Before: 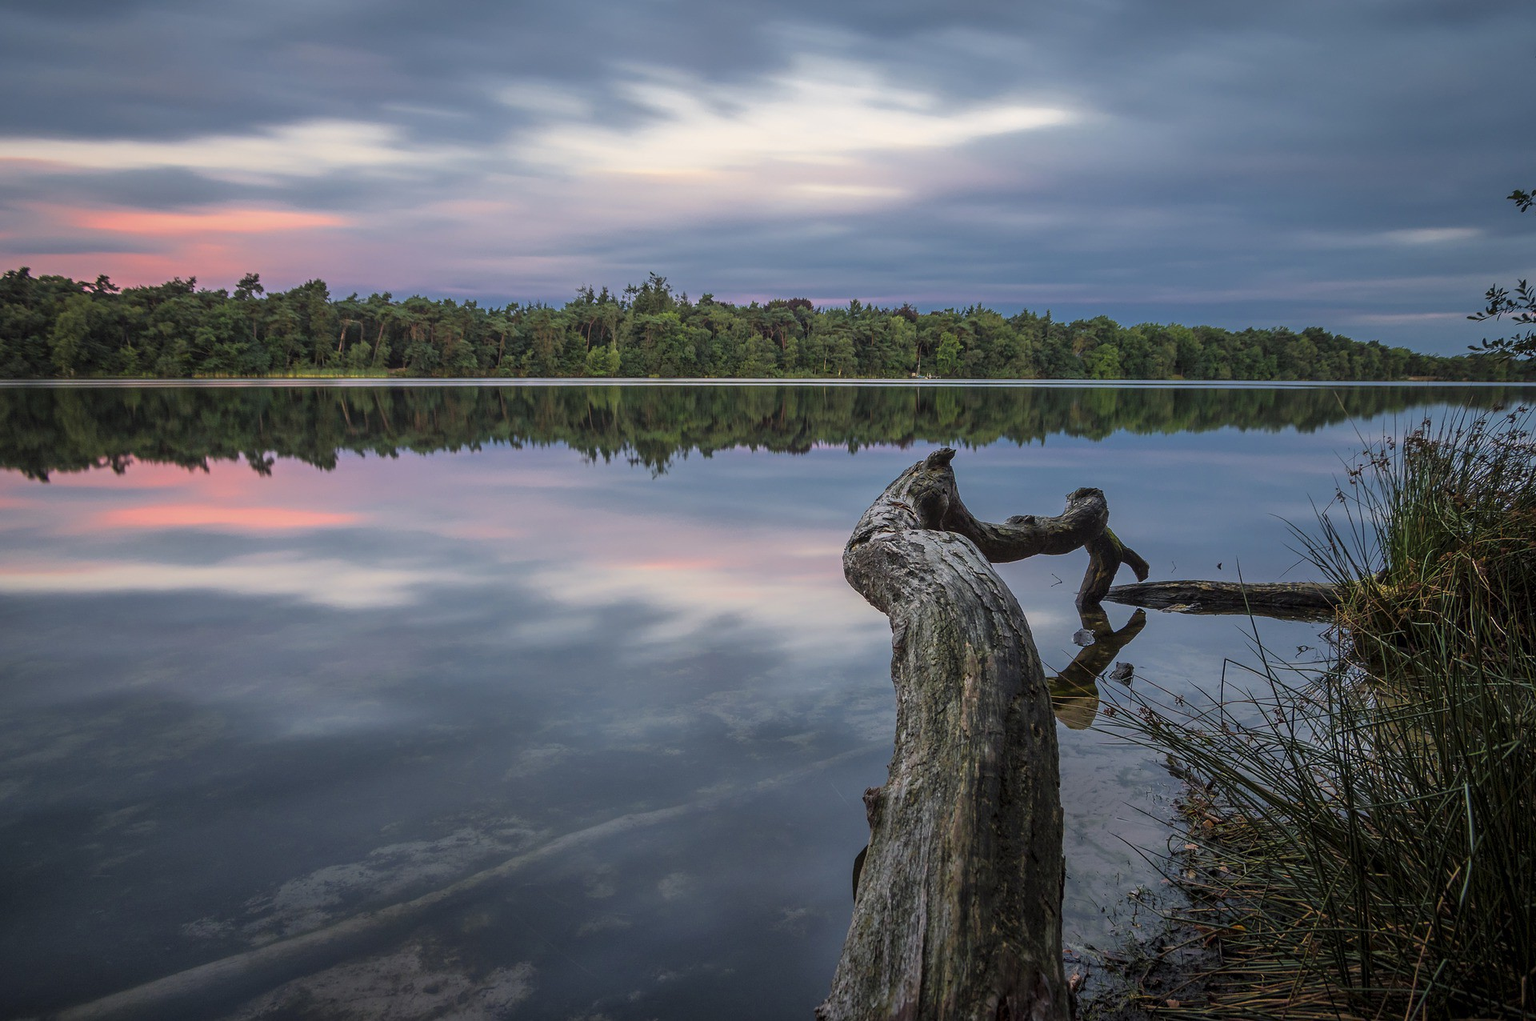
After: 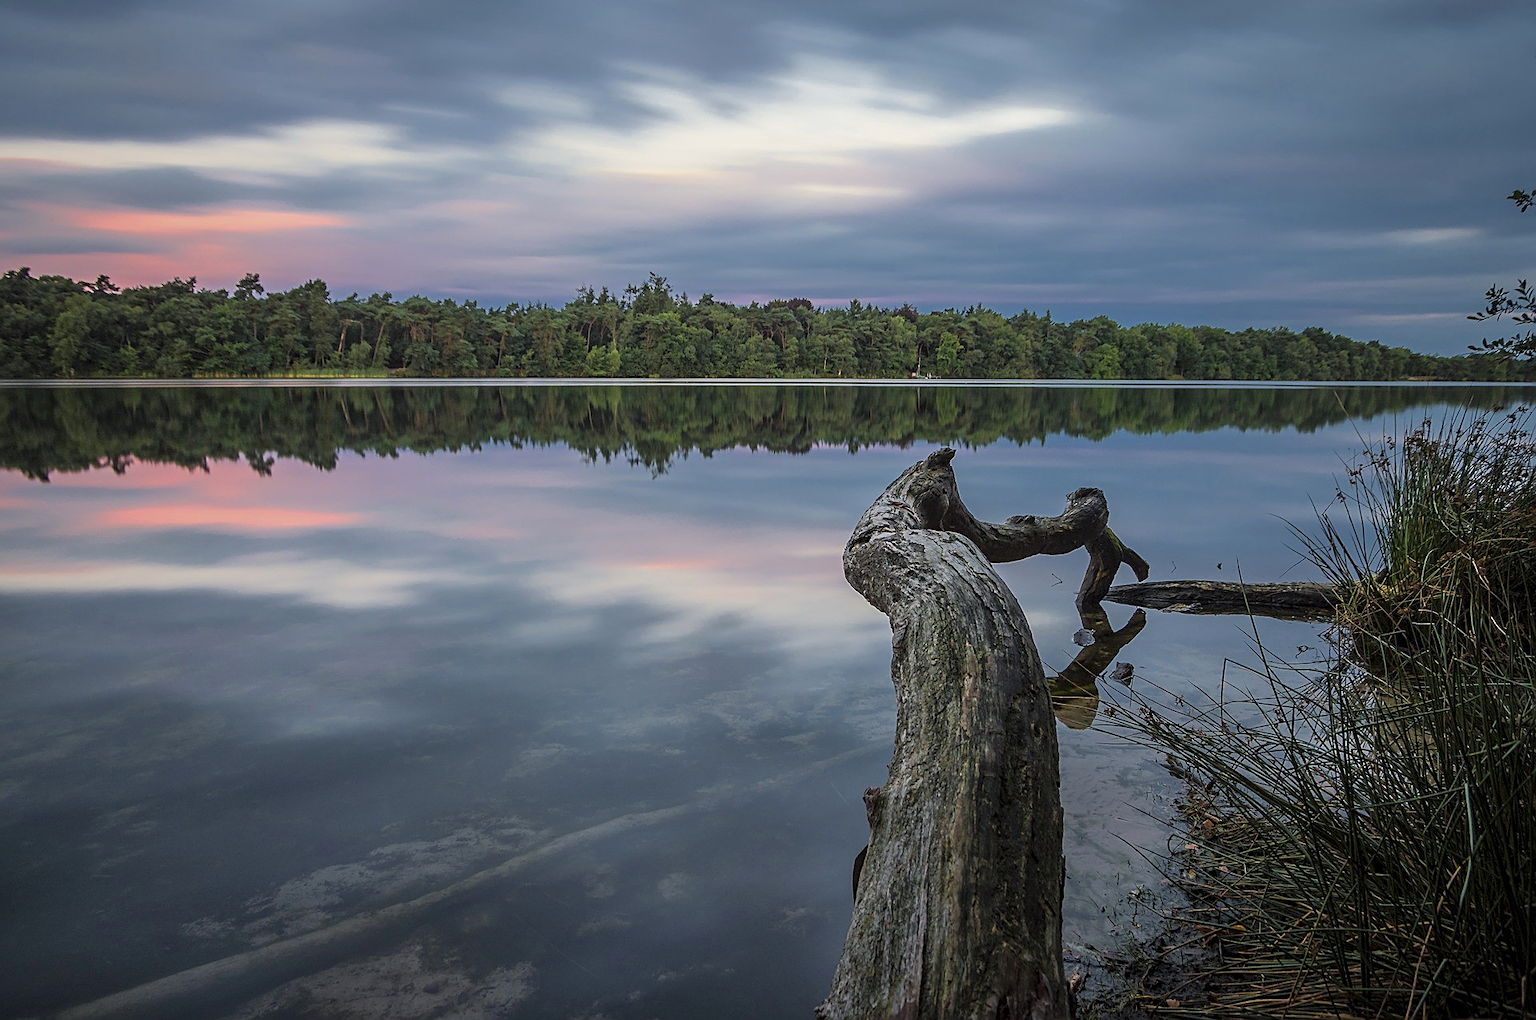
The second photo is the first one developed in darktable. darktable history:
white balance: red 0.978, blue 0.999
sharpen: on, module defaults
